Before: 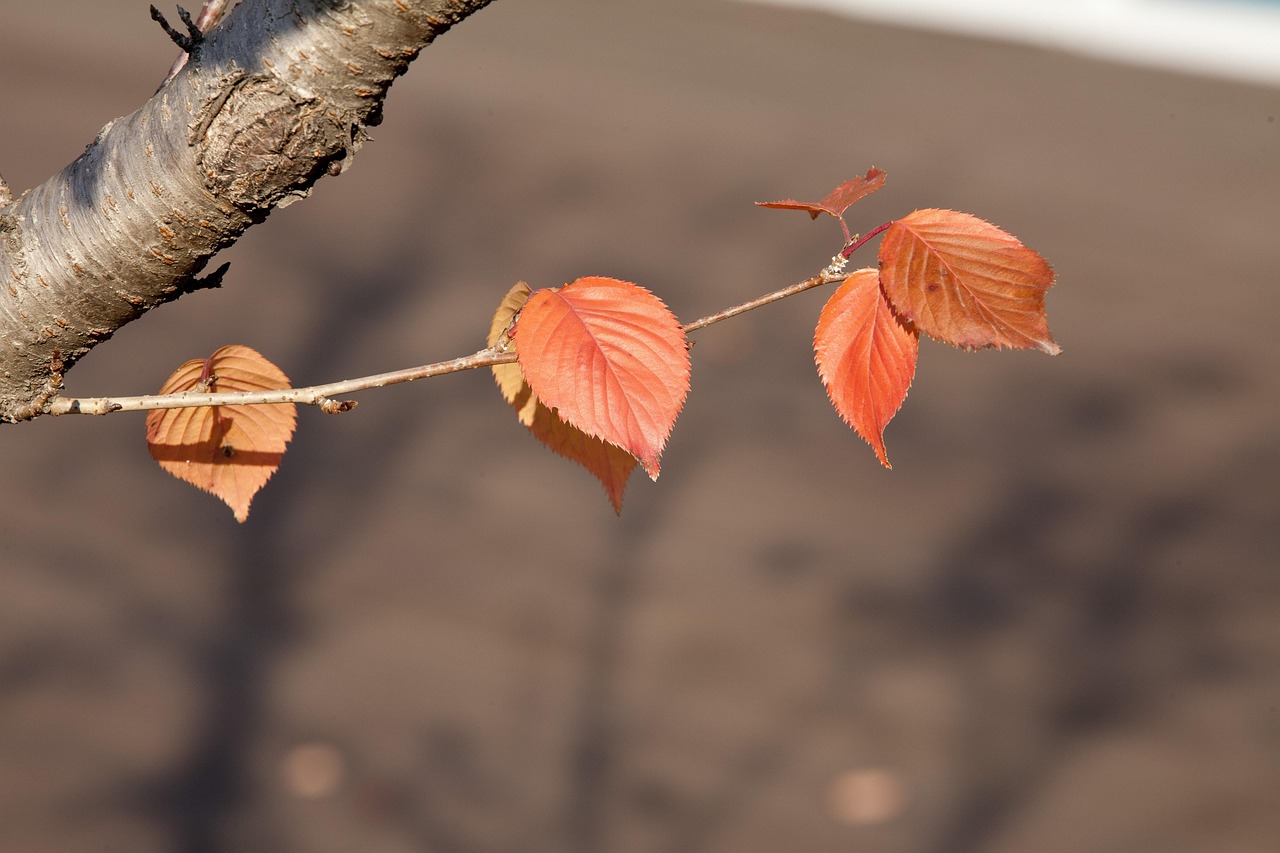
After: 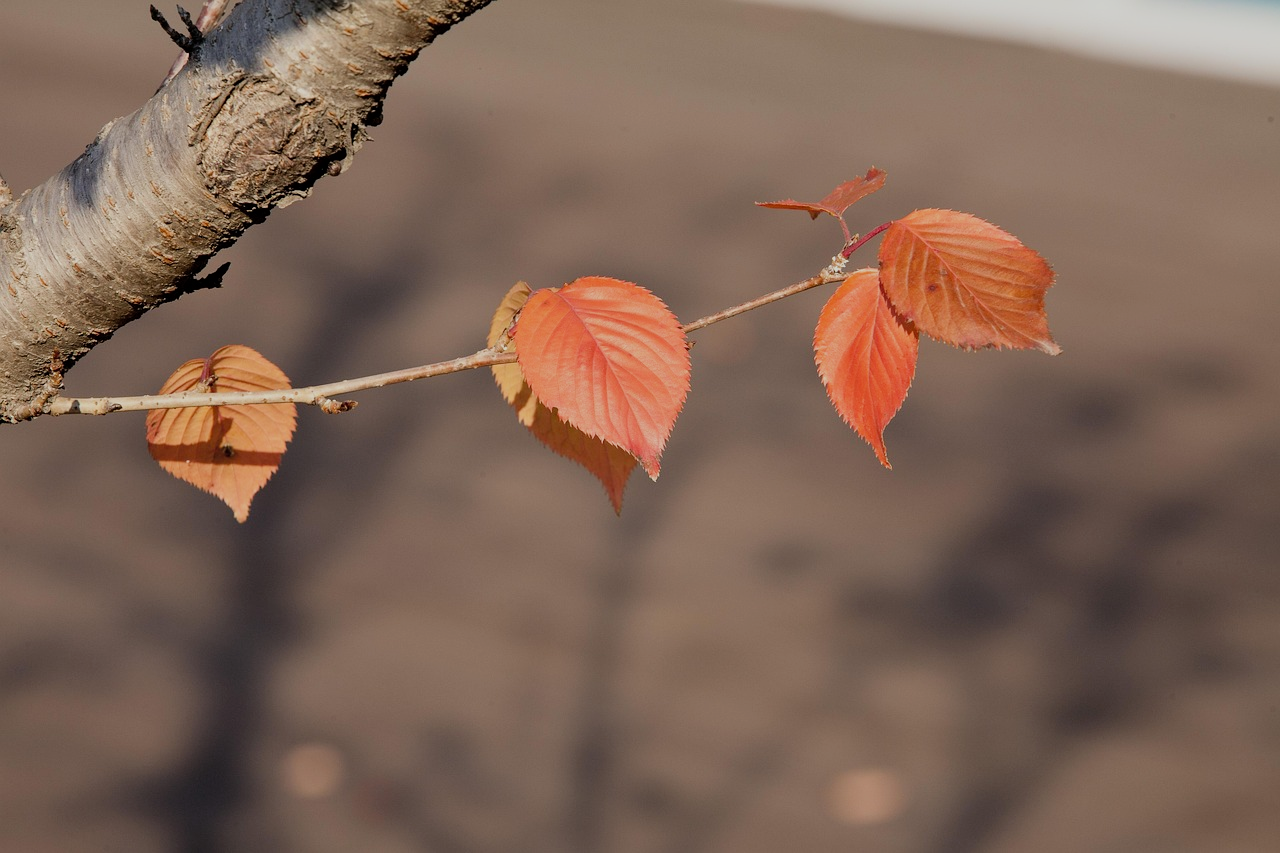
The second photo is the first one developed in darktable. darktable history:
filmic rgb: black relative exposure -7.96 EV, white relative exposure 3.96 EV, hardness 4.1, contrast 0.989, preserve chrominance max RGB, color science v6 (2022), contrast in shadows safe, contrast in highlights safe
